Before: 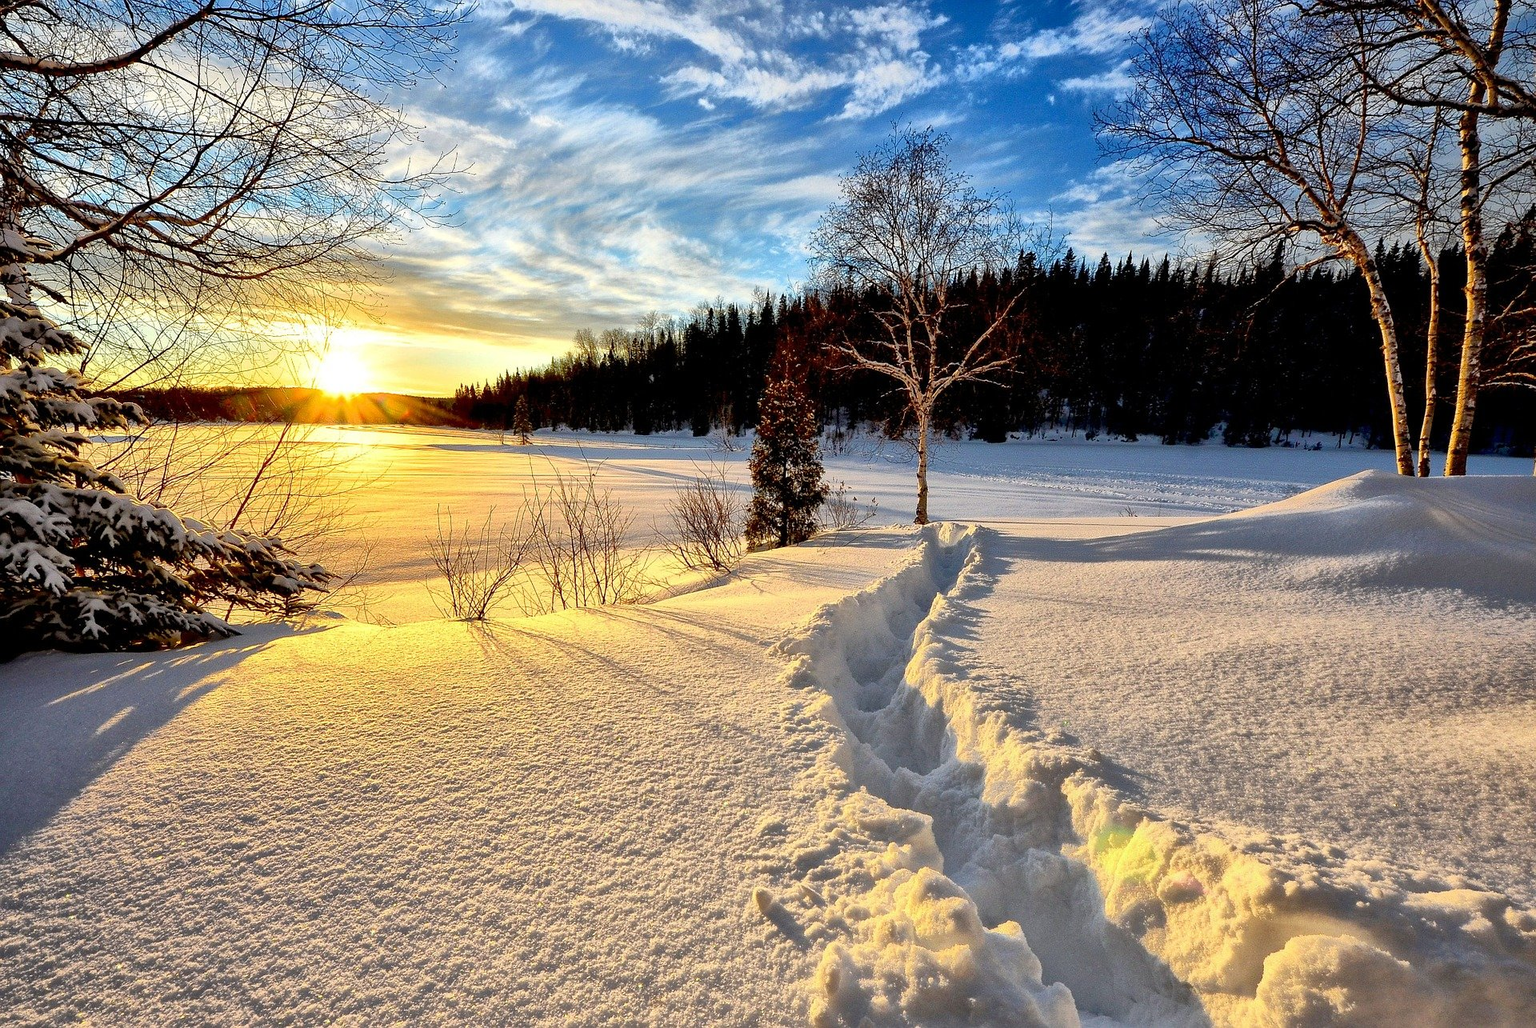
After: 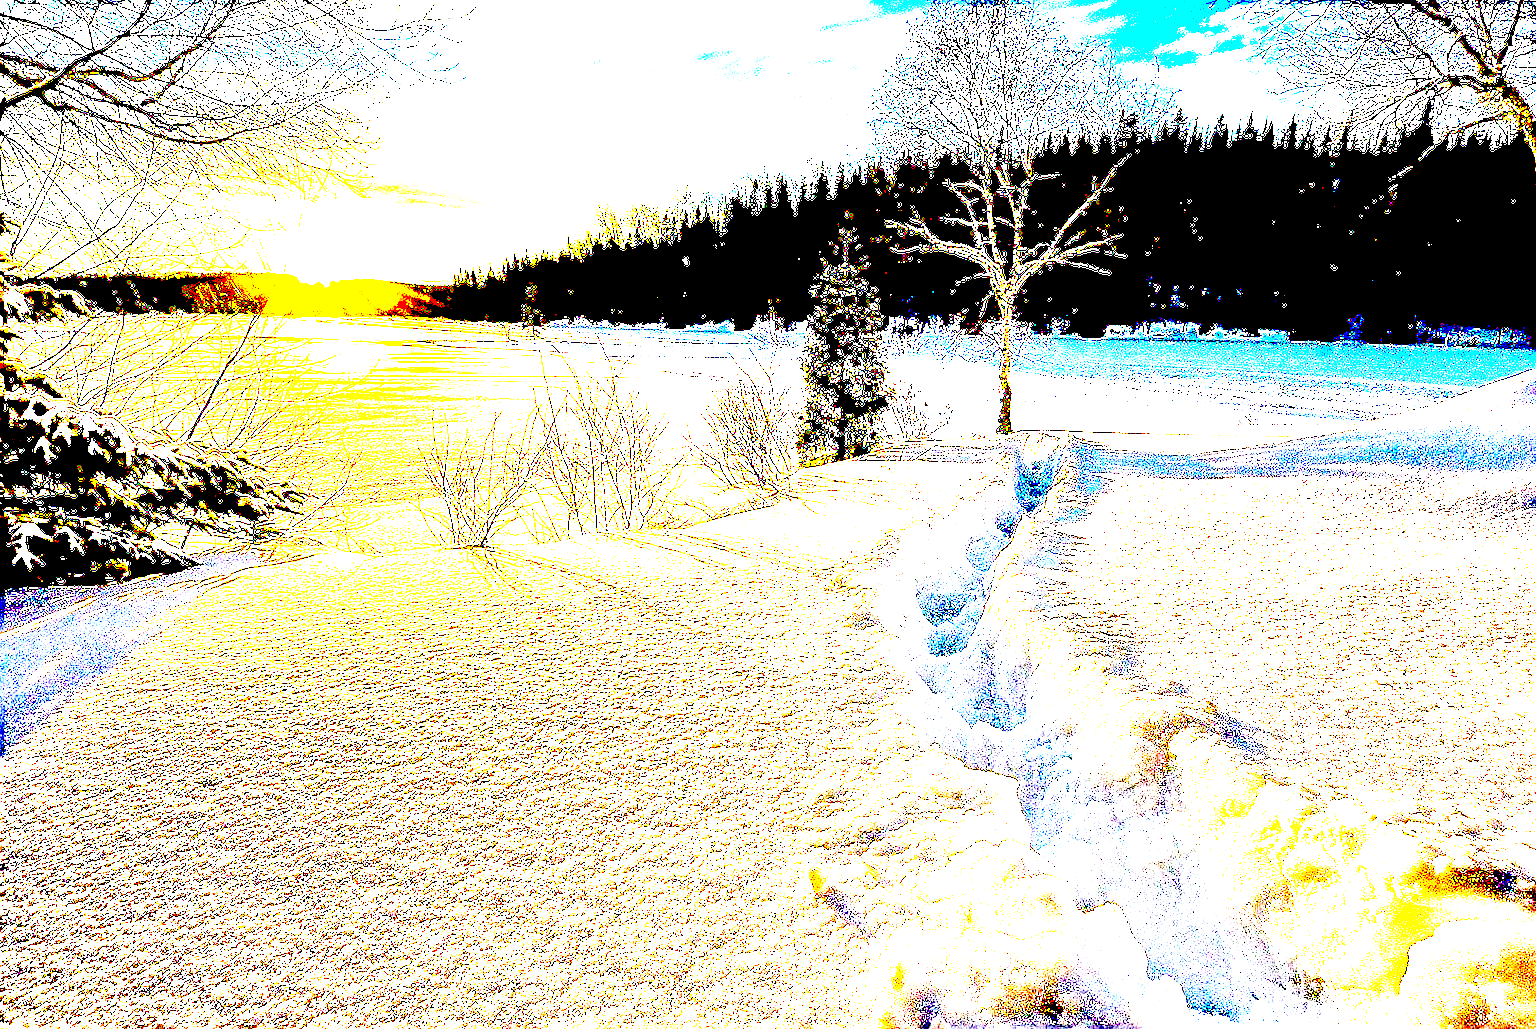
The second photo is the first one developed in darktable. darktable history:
crop and rotate: left 4.703%, top 15.268%, right 10.701%
exposure: black level correction 0.099, exposure 2.934 EV, compensate highlight preservation false
sharpen: on, module defaults
